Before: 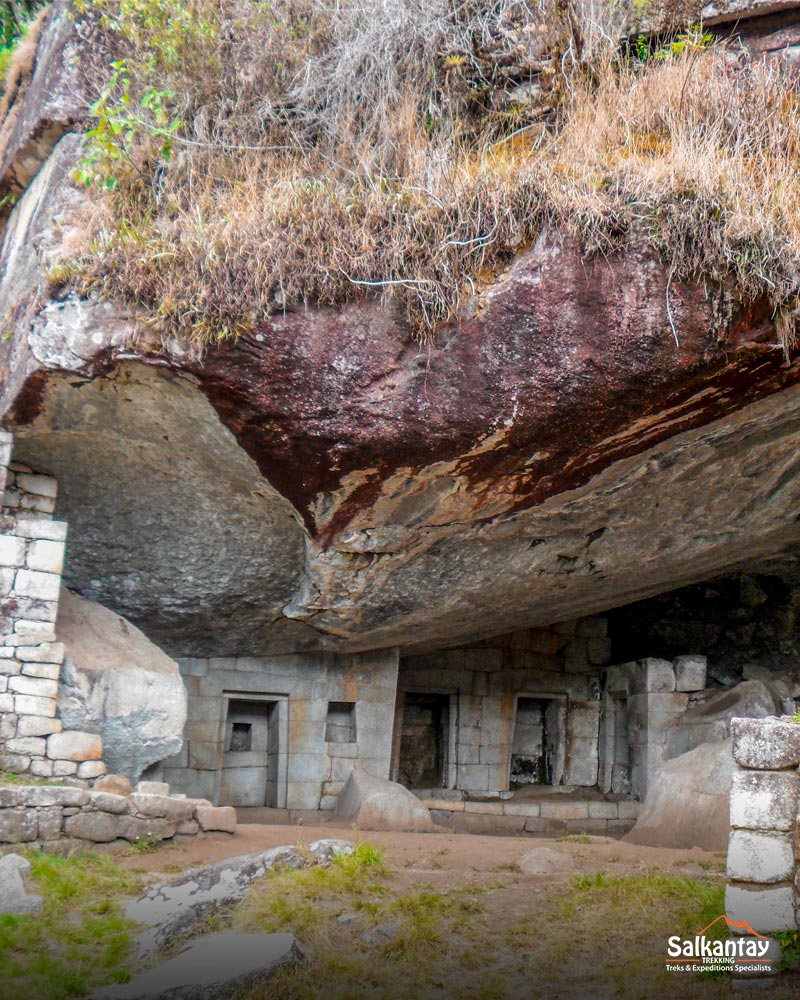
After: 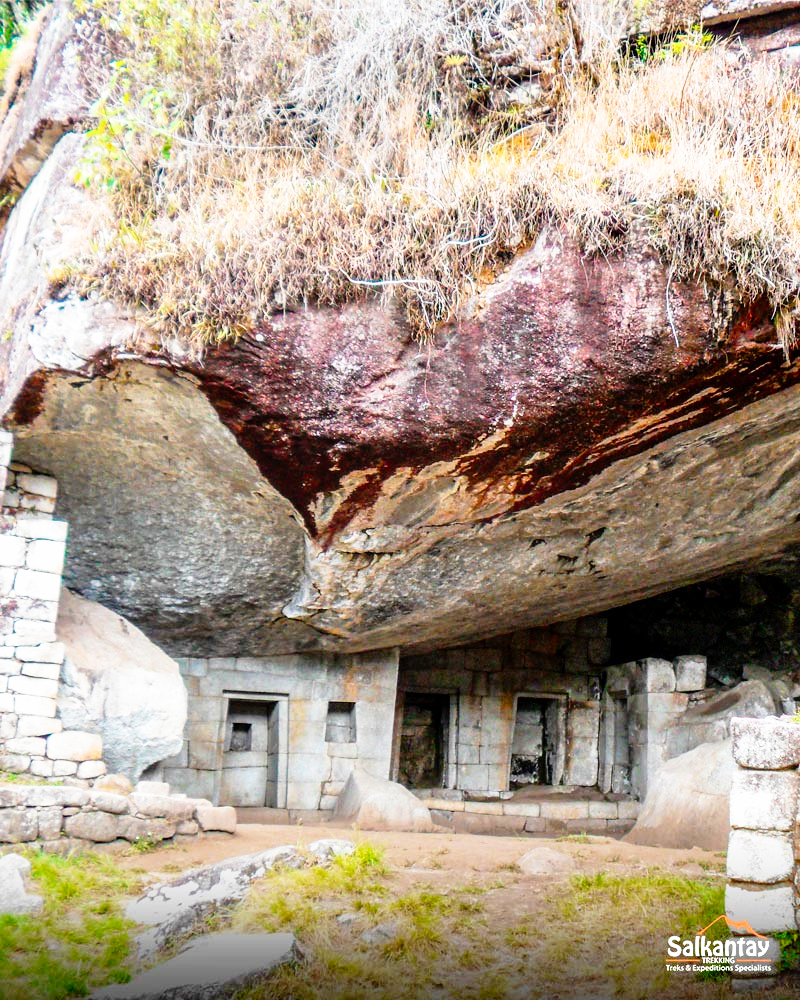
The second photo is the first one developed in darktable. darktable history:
exposure: compensate highlight preservation false
base curve: curves: ch0 [(0, 0) (0.012, 0.01) (0.073, 0.168) (0.31, 0.711) (0.645, 0.957) (1, 1)], preserve colors none
